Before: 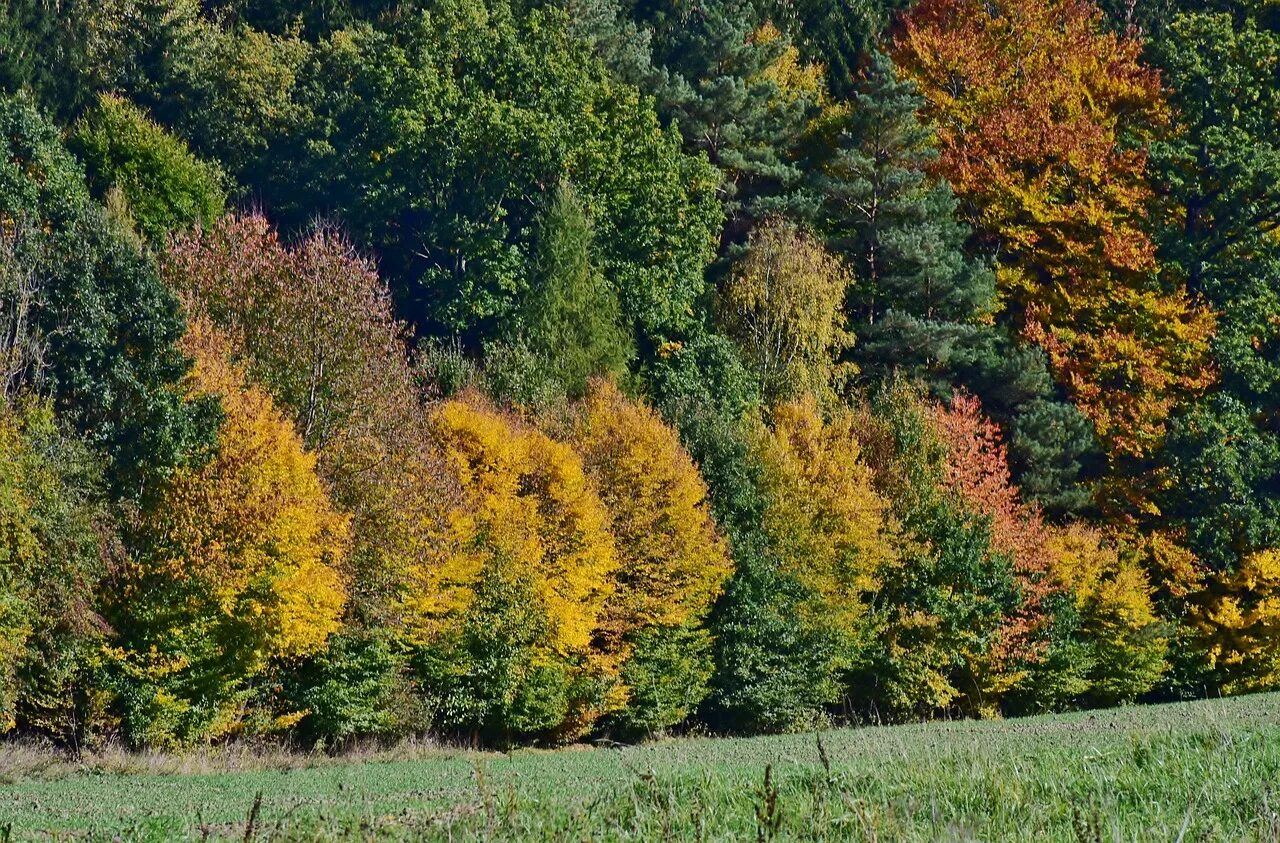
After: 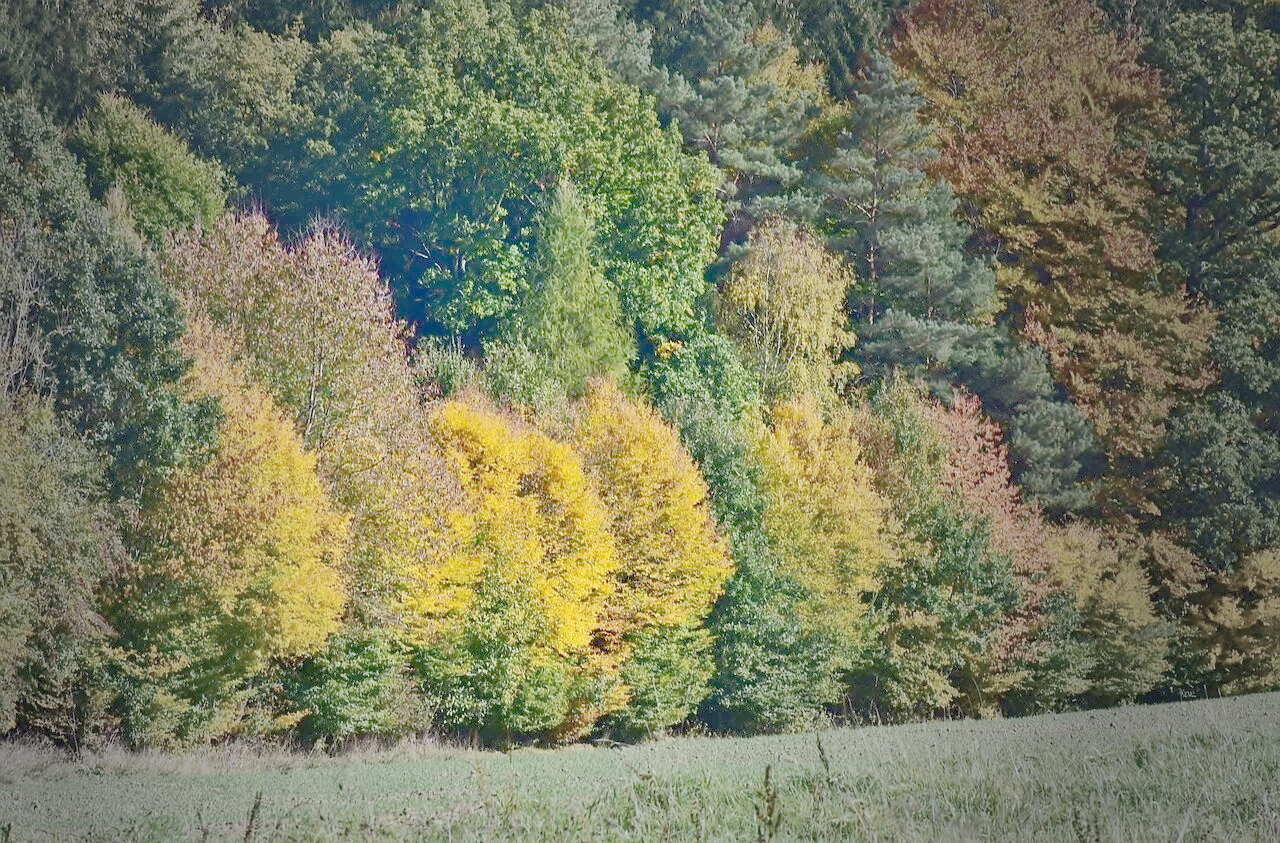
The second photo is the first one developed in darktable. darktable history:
white balance: red 1, blue 1
vignetting: fall-off start 33.76%, fall-off radius 64.94%, brightness -0.575, center (-0.12, -0.002), width/height ratio 0.959
